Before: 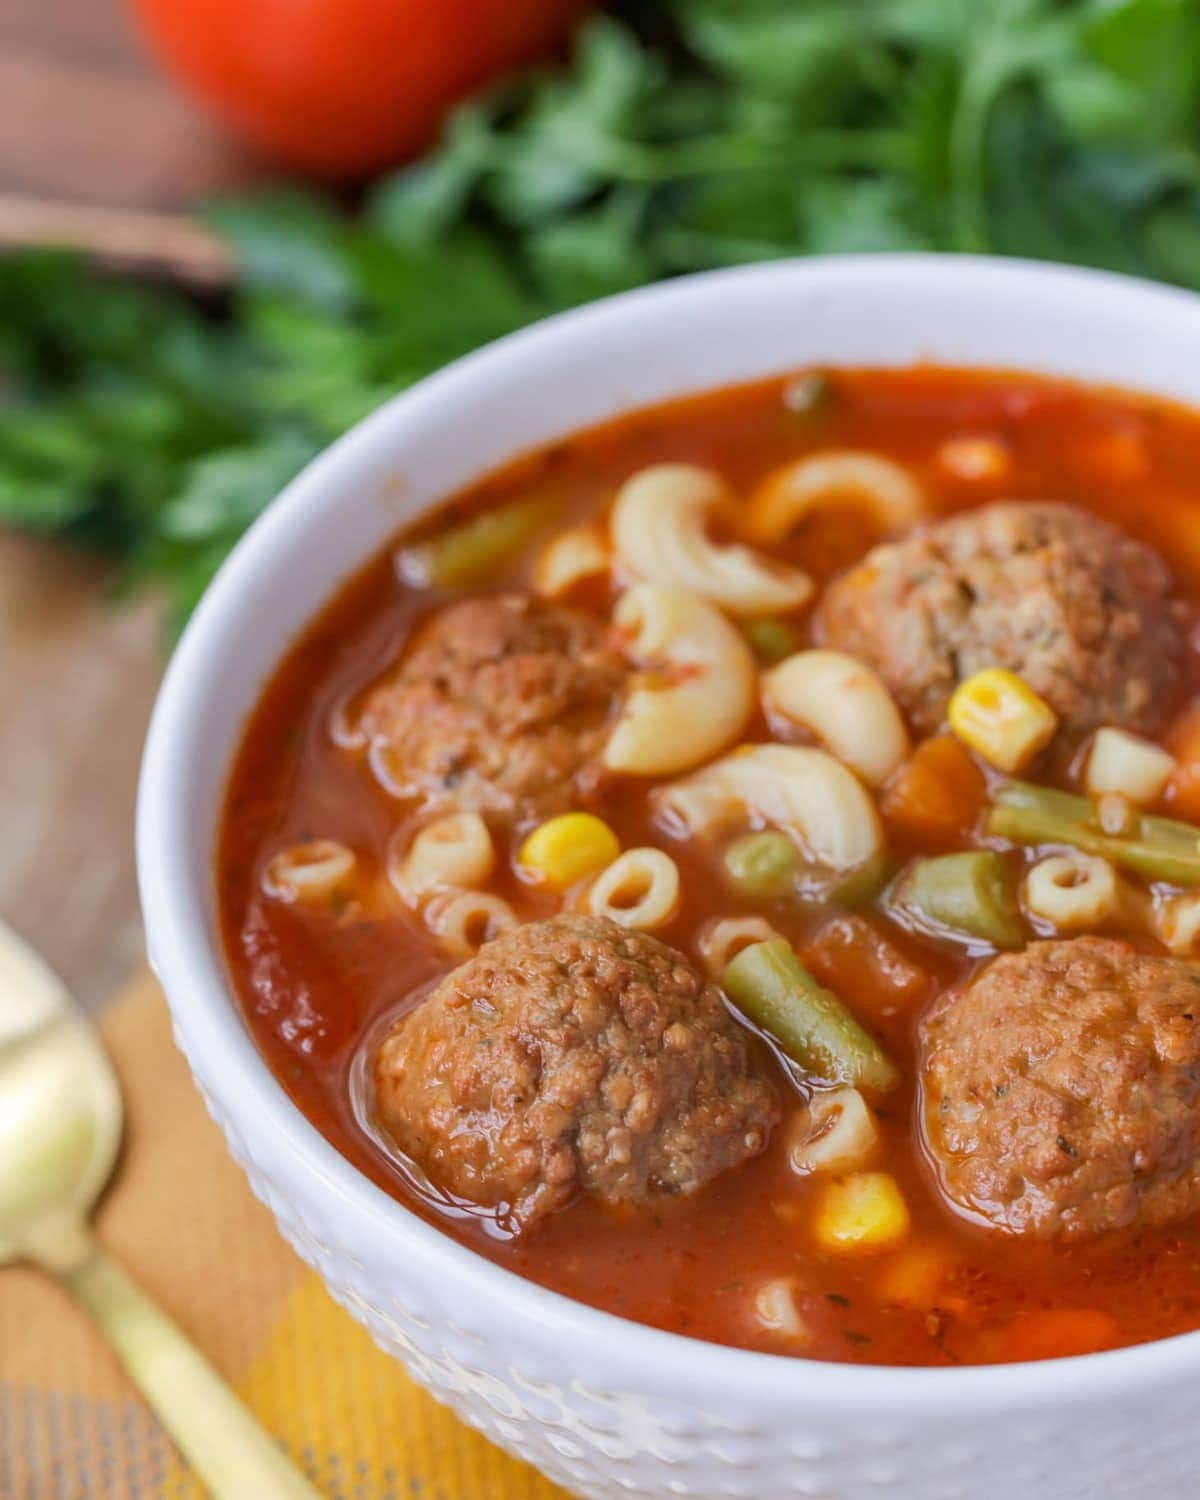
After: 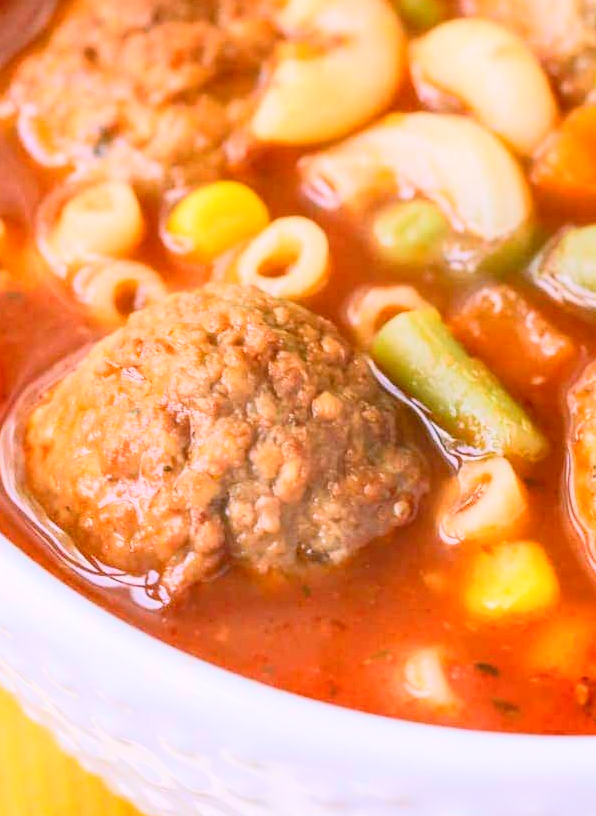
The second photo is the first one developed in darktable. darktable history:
color balance rgb: shadows lift › chroma 2.006%, shadows lift › hue 183.72°, highlights gain › chroma 1.542%, highlights gain › hue 306.99°, perceptual saturation grading › global saturation 0.012%
crop: left 29.274%, top 42.08%, right 21.036%, bottom 3.495%
tone curve: curves: ch0 [(0, 0) (0.003, 0.015) (0.011, 0.025) (0.025, 0.056) (0.044, 0.104) (0.069, 0.139) (0.1, 0.181) (0.136, 0.226) (0.177, 0.28) (0.224, 0.346) (0.277, 0.42) (0.335, 0.505) (0.399, 0.594) (0.468, 0.699) (0.543, 0.776) (0.623, 0.848) (0.709, 0.893) (0.801, 0.93) (0.898, 0.97) (1, 1)], color space Lab, linked channels, preserve colors none
